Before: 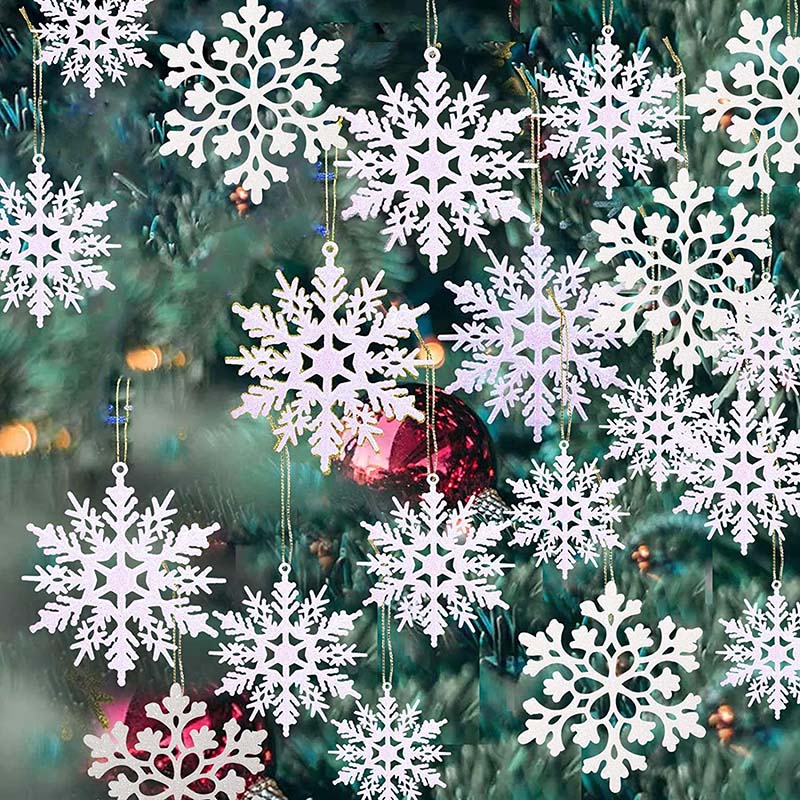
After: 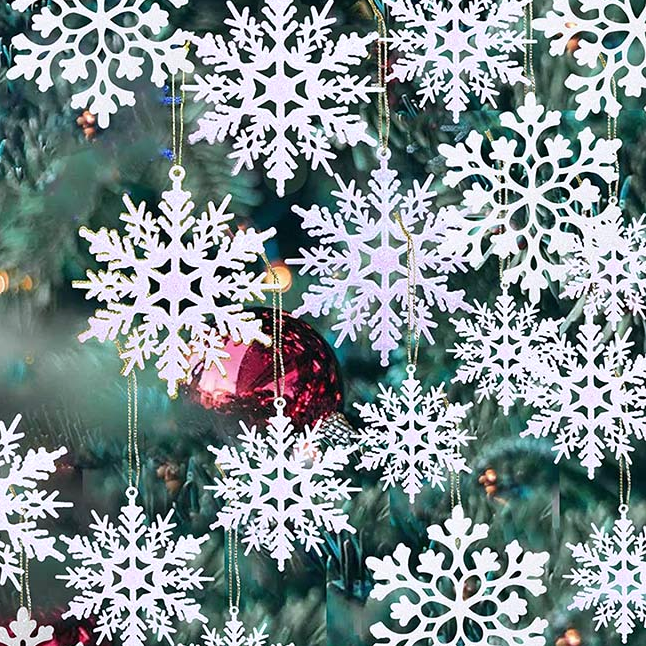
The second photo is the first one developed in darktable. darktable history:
crop: left 19.159%, top 9.58%, bottom 9.58%
shadows and highlights: shadows 12, white point adjustment 1.2, soften with gaussian
white balance: red 0.983, blue 1.036
